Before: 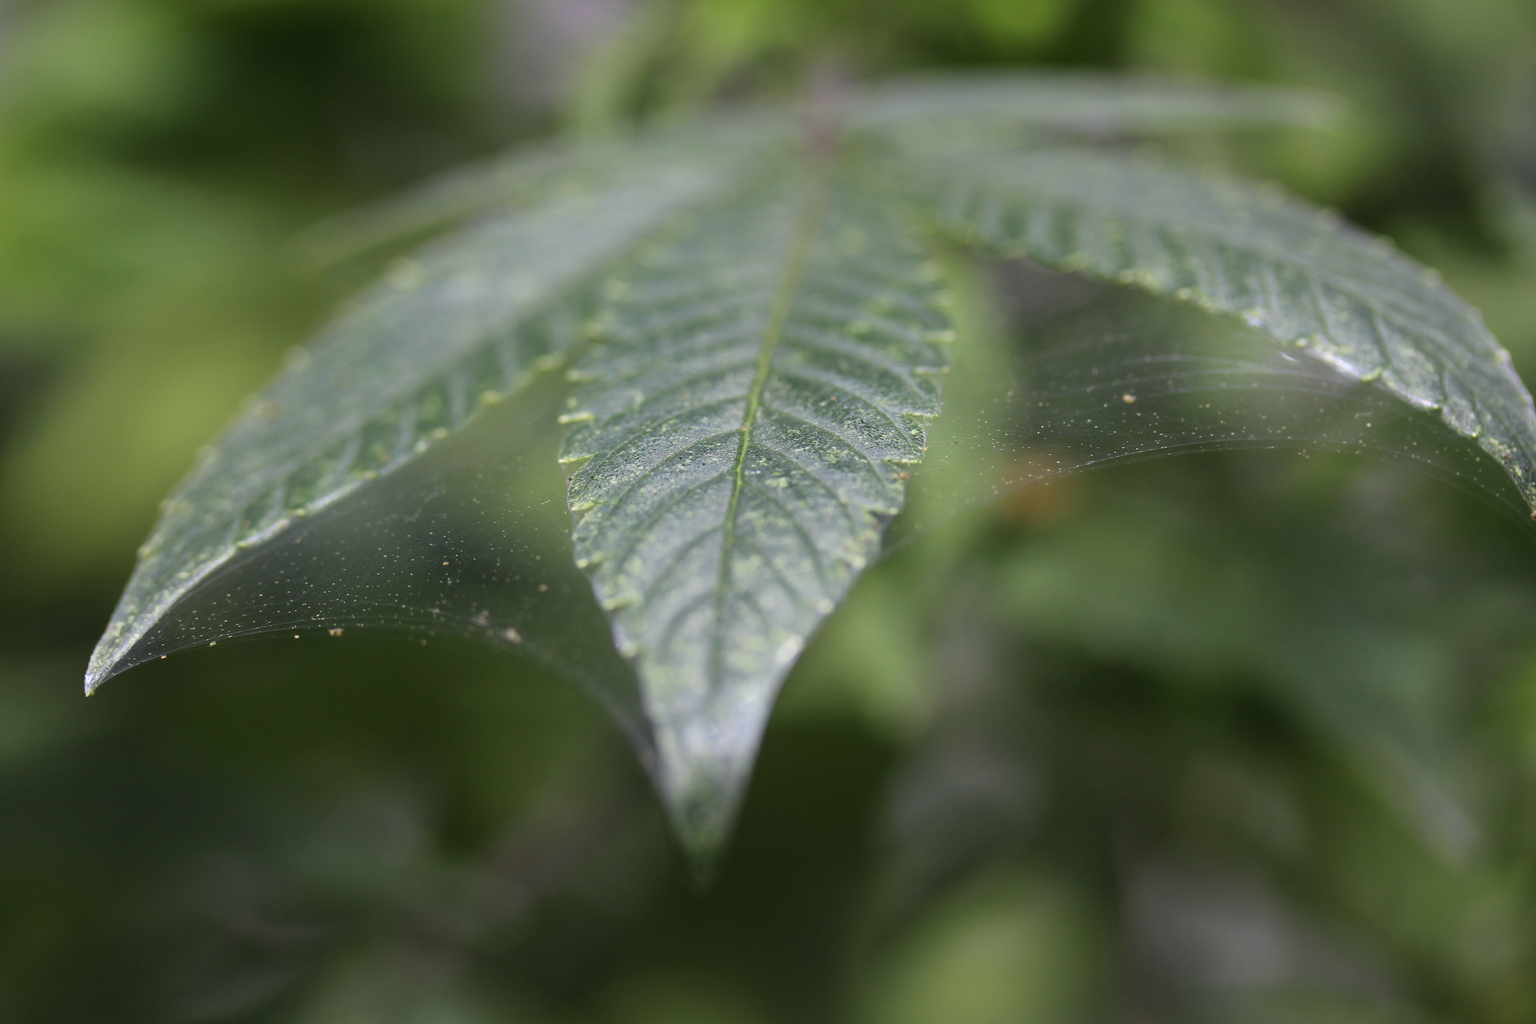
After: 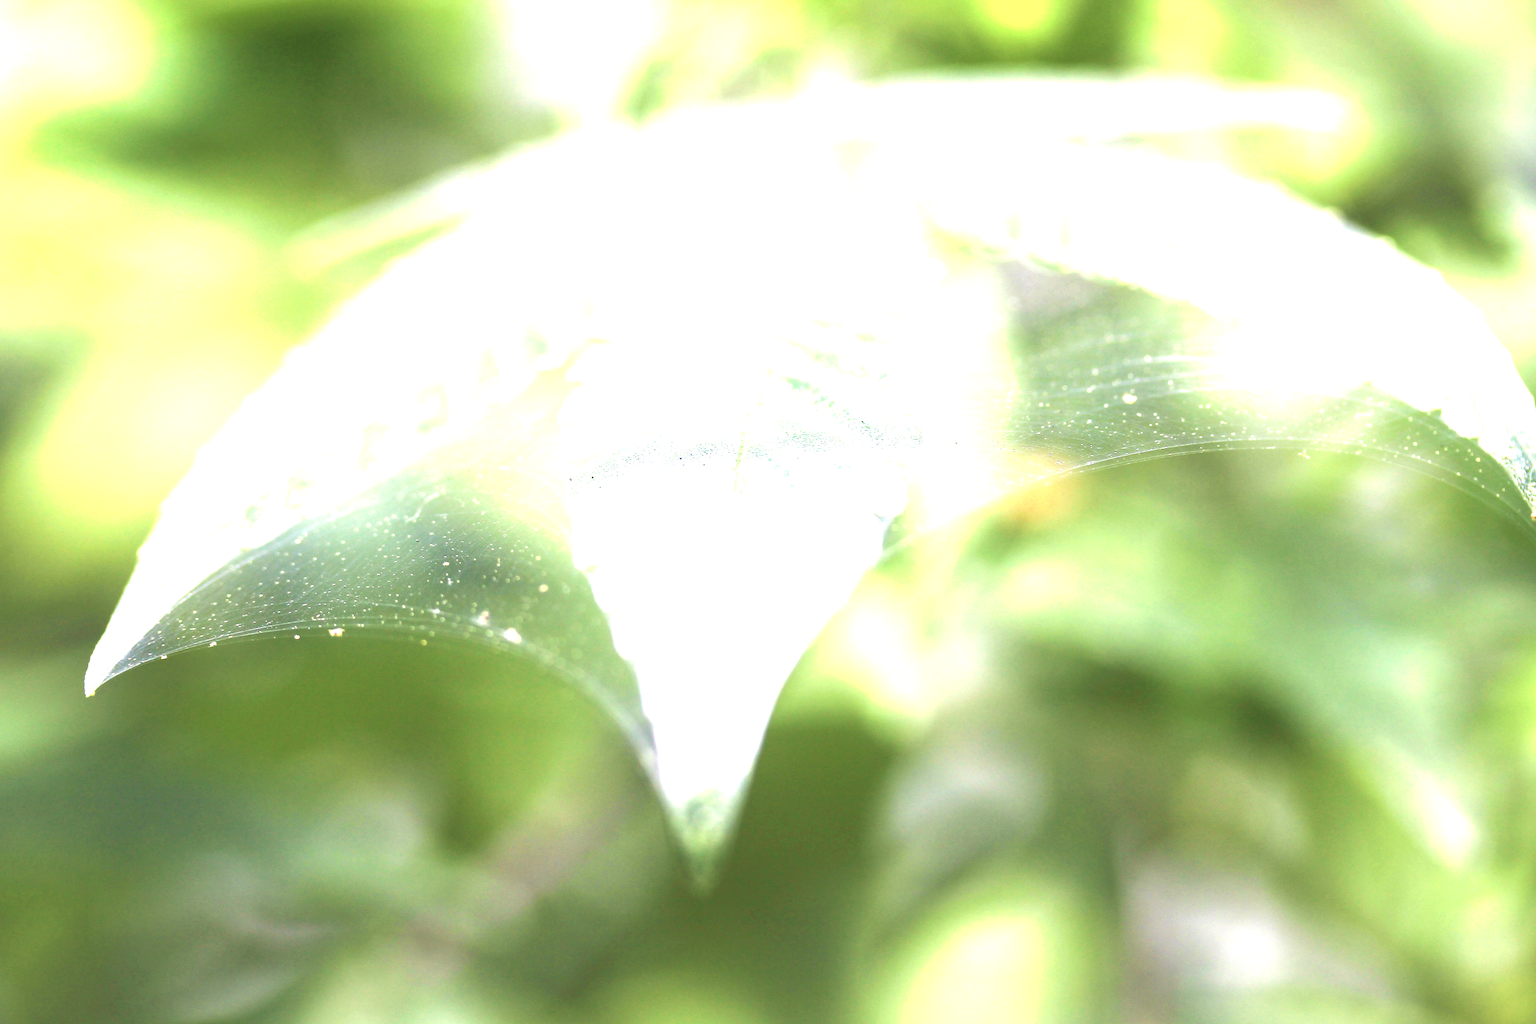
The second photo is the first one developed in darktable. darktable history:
velvia: on, module defaults
sharpen: radius 1, threshold 1
tone curve: curves: ch0 [(0, 0) (0.161, 0.144) (0.501, 0.497) (1, 1)], color space Lab, linked channels, preserve colors none
exposure: exposure 3 EV, compensate highlight preservation false
